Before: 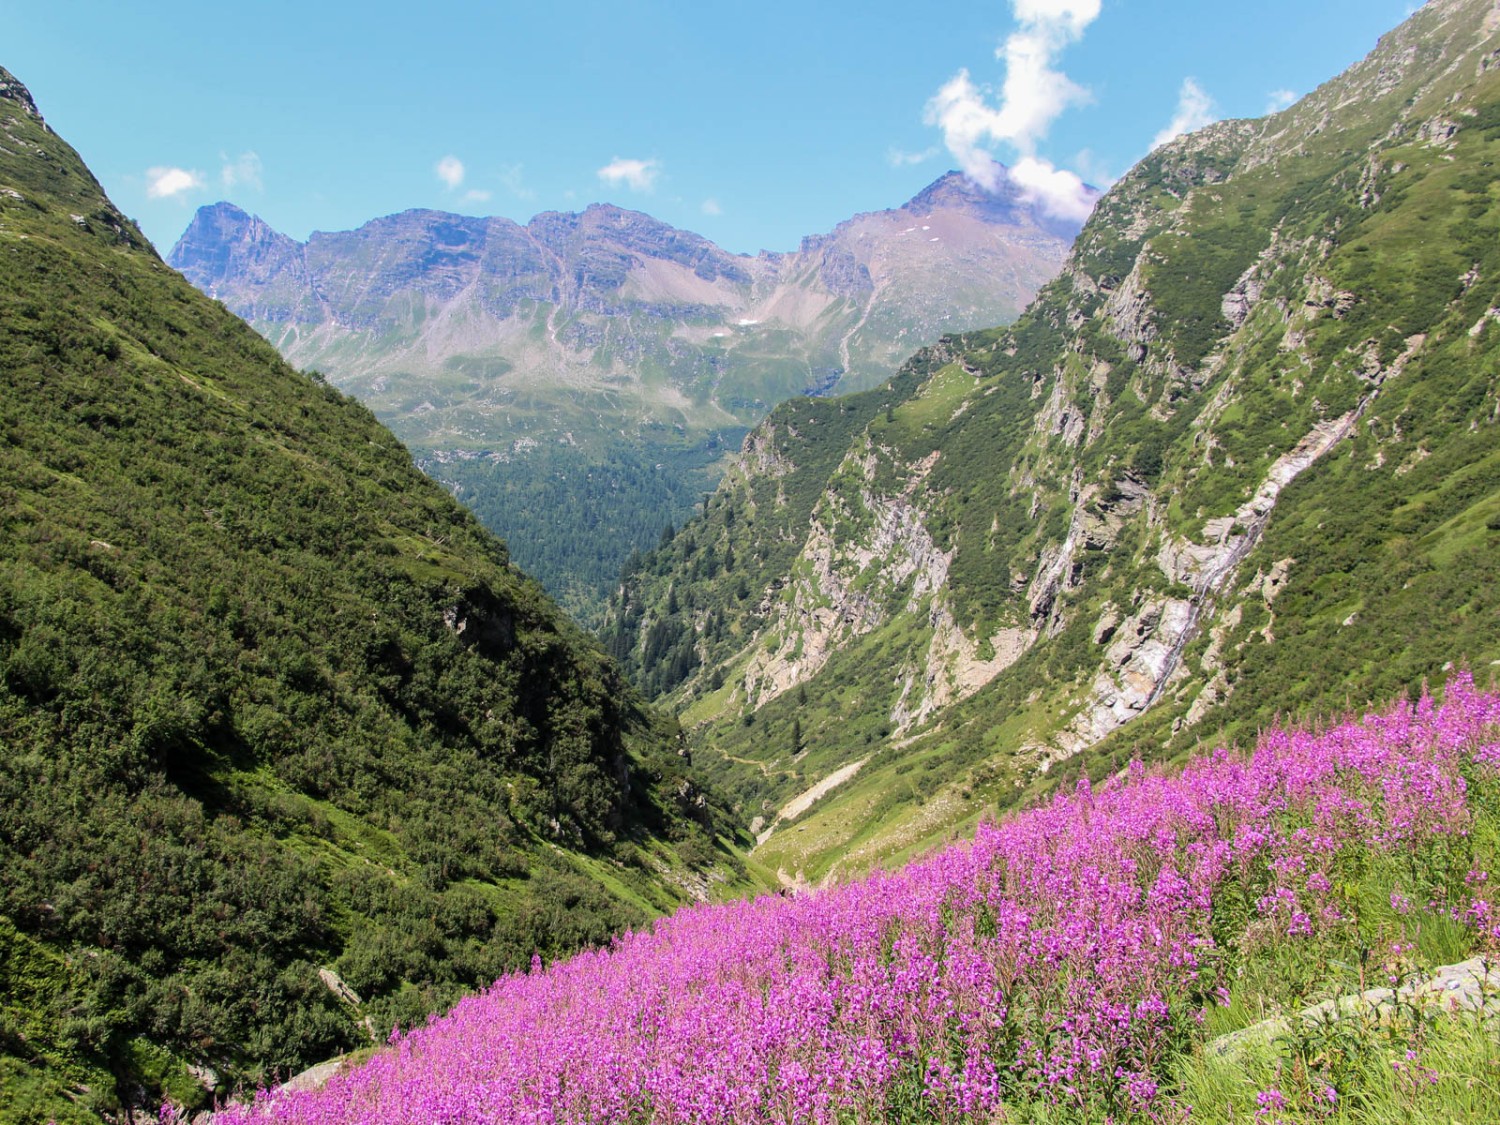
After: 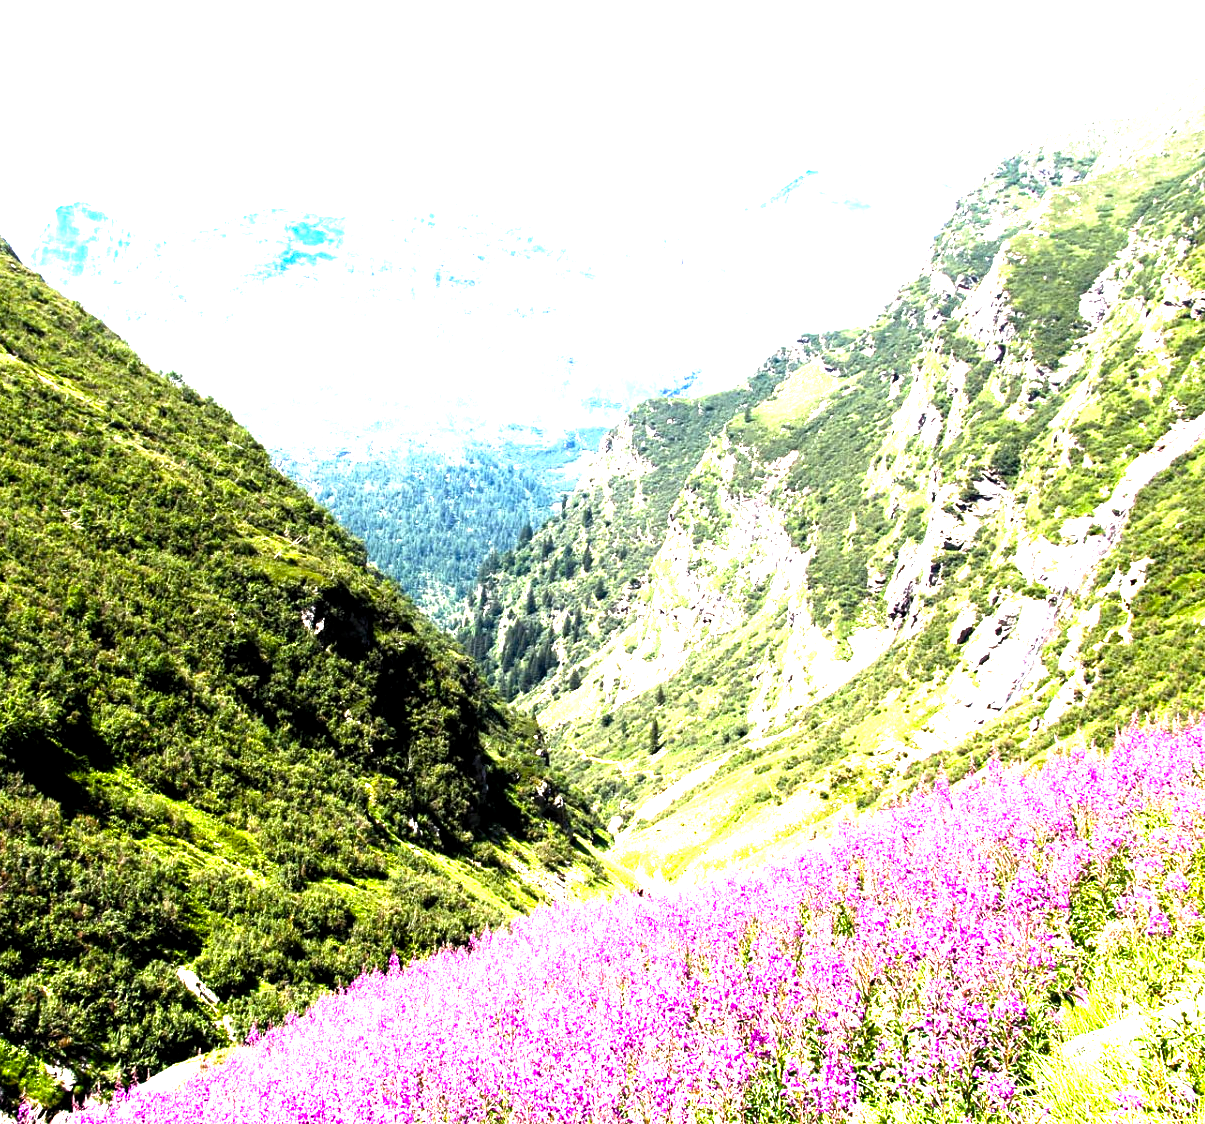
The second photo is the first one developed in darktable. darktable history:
levels: levels [0.012, 0.367, 0.697]
color balance rgb: perceptual saturation grading › global saturation 20%, perceptual saturation grading › highlights -50.496%, perceptual saturation grading › shadows 30.032%, perceptual brilliance grading › highlights 47.718%, perceptual brilliance grading › mid-tones 23.002%, perceptual brilliance grading › shadows -5.709%
exposure: black level correction 0.004, exposure 0.015 EV, compensate exposure bias true, compensate highlight preservation false
crop and rotate: left 9.472%, right 10.148%
